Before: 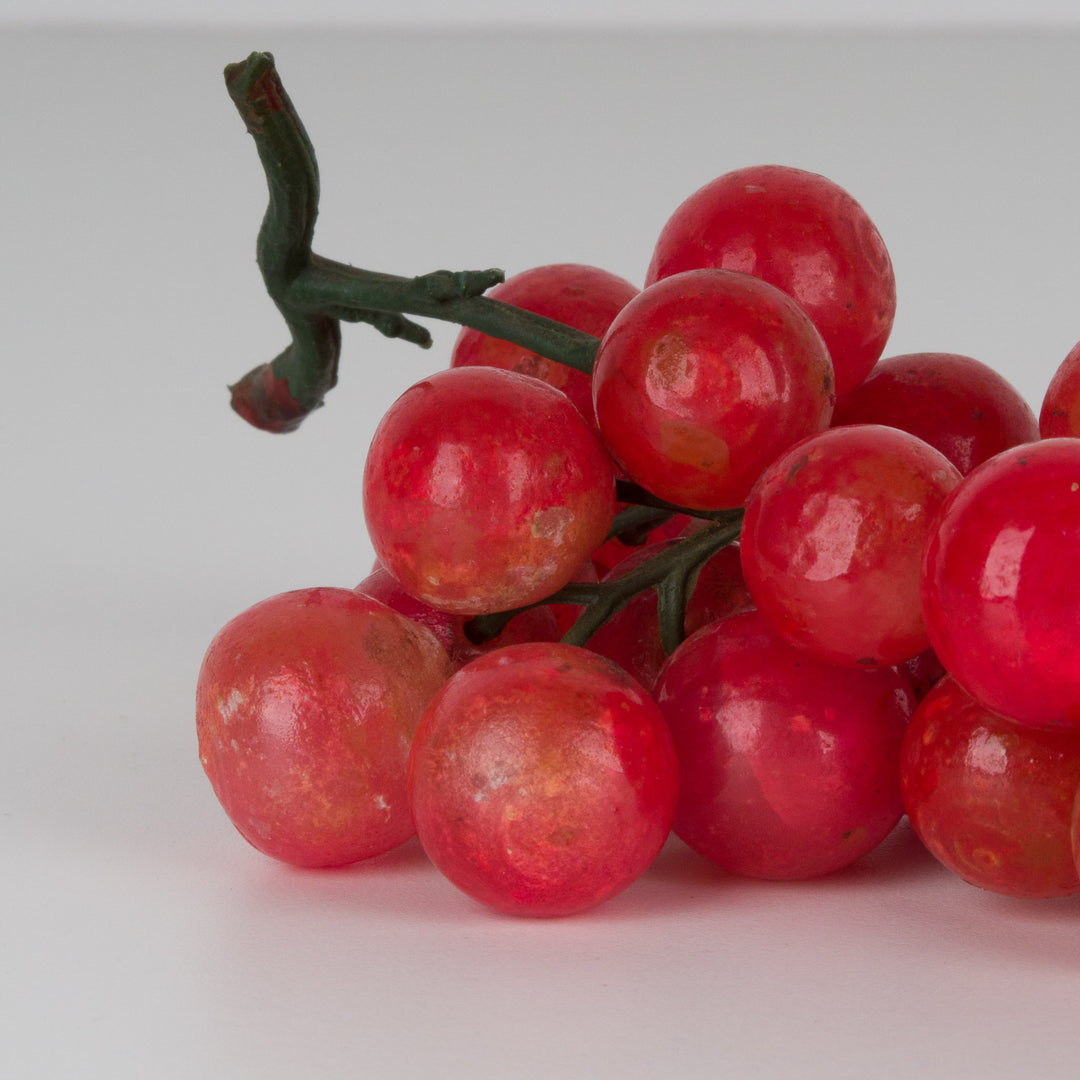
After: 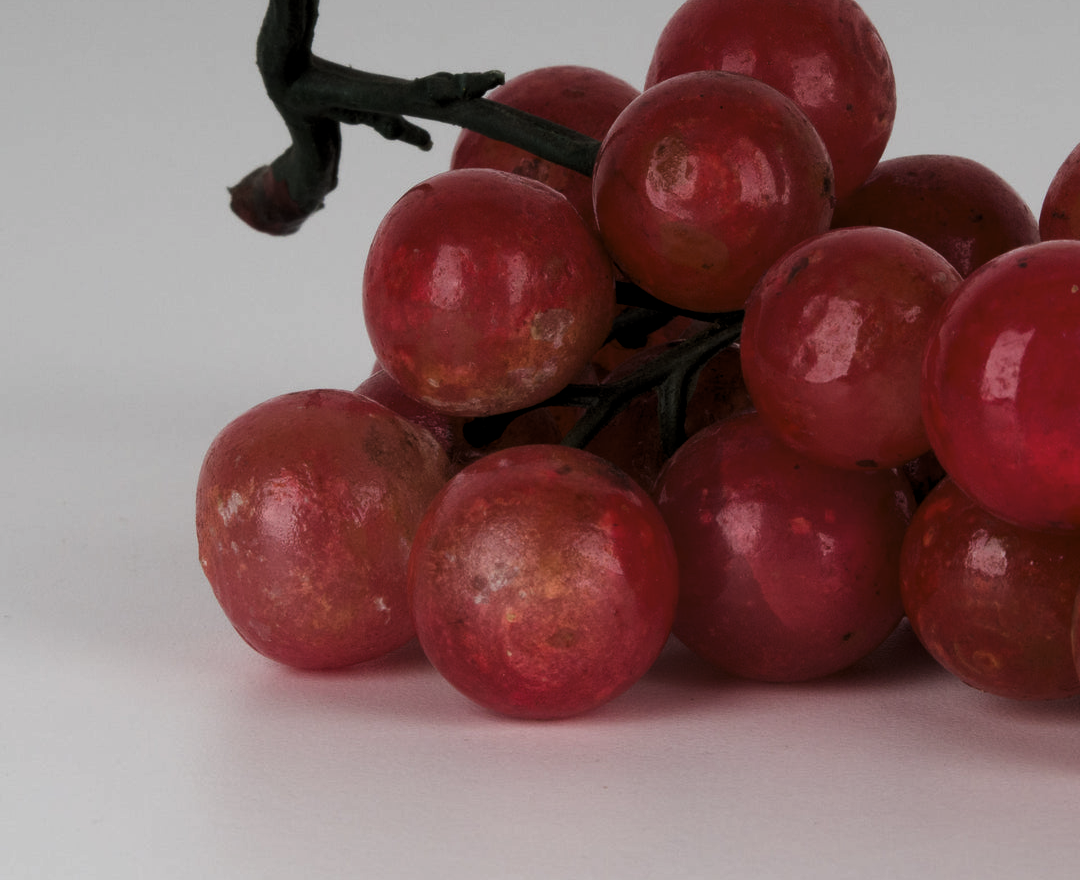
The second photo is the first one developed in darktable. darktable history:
crop and rotate: top 18.507%
levels: levels [0.101, 0.578, 0.953]
exposure: compensate highlight preservation false
